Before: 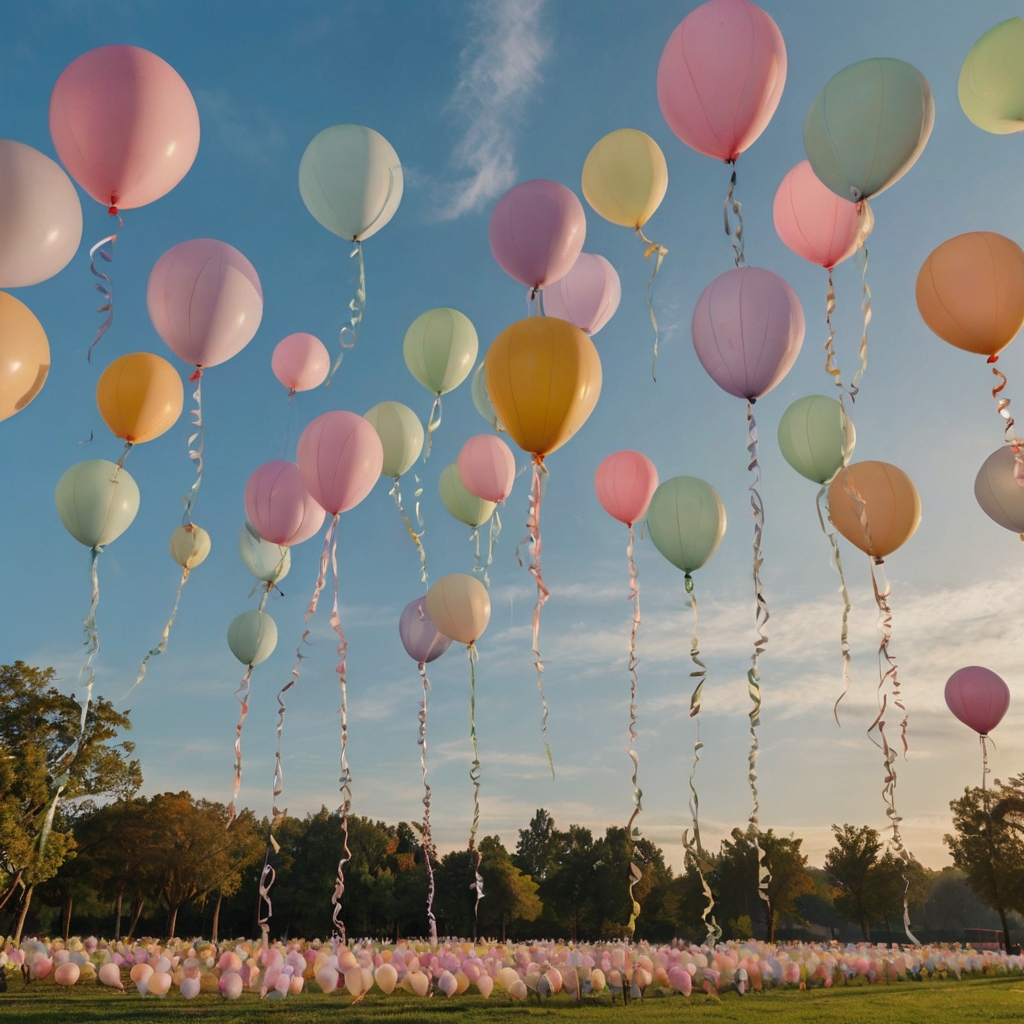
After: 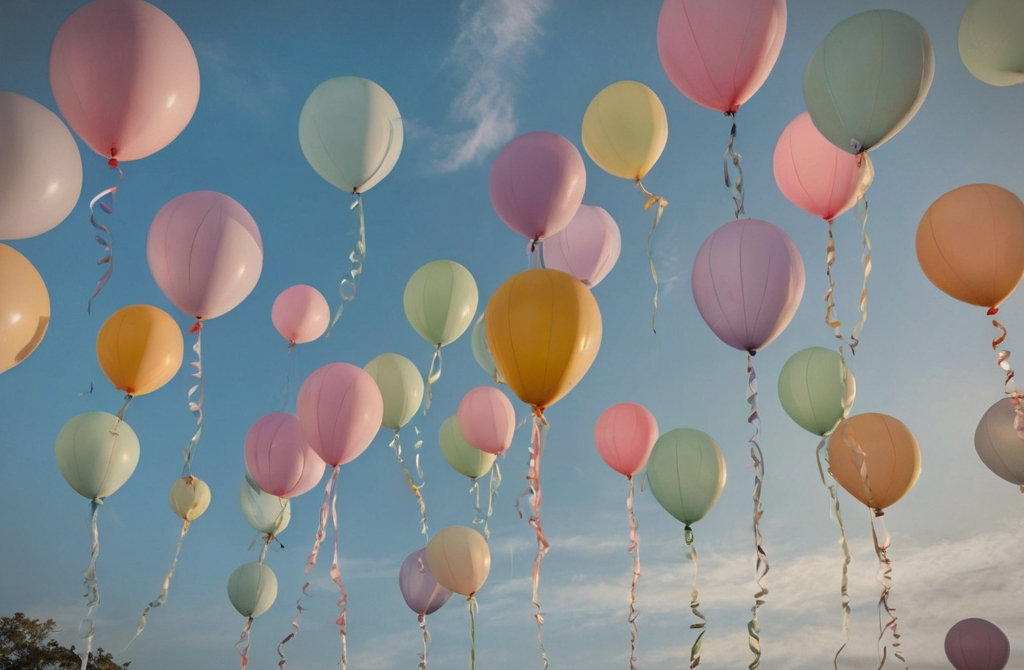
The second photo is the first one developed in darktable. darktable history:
vignetting: fall-off radius 68.98%, automatic ratio true, dithering 8-bit output, unbound false
crop and rotate: top 4.76%, bottom 29.779%
